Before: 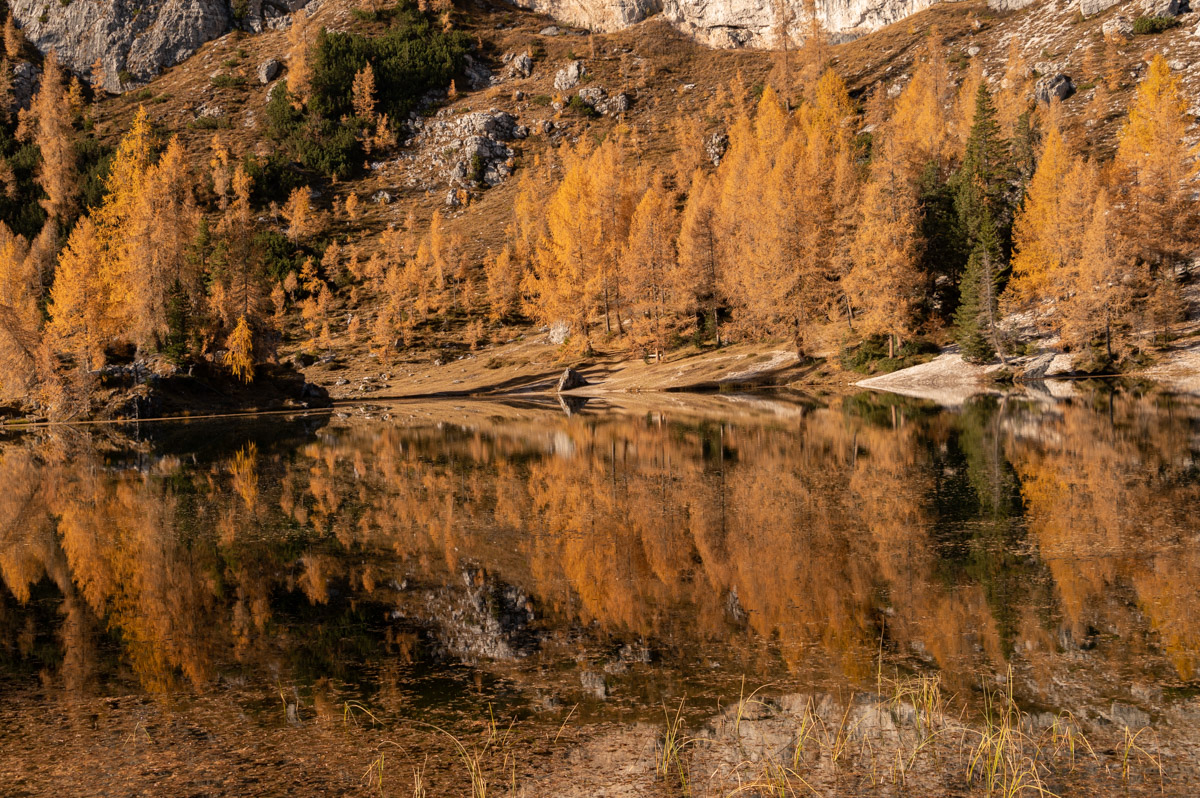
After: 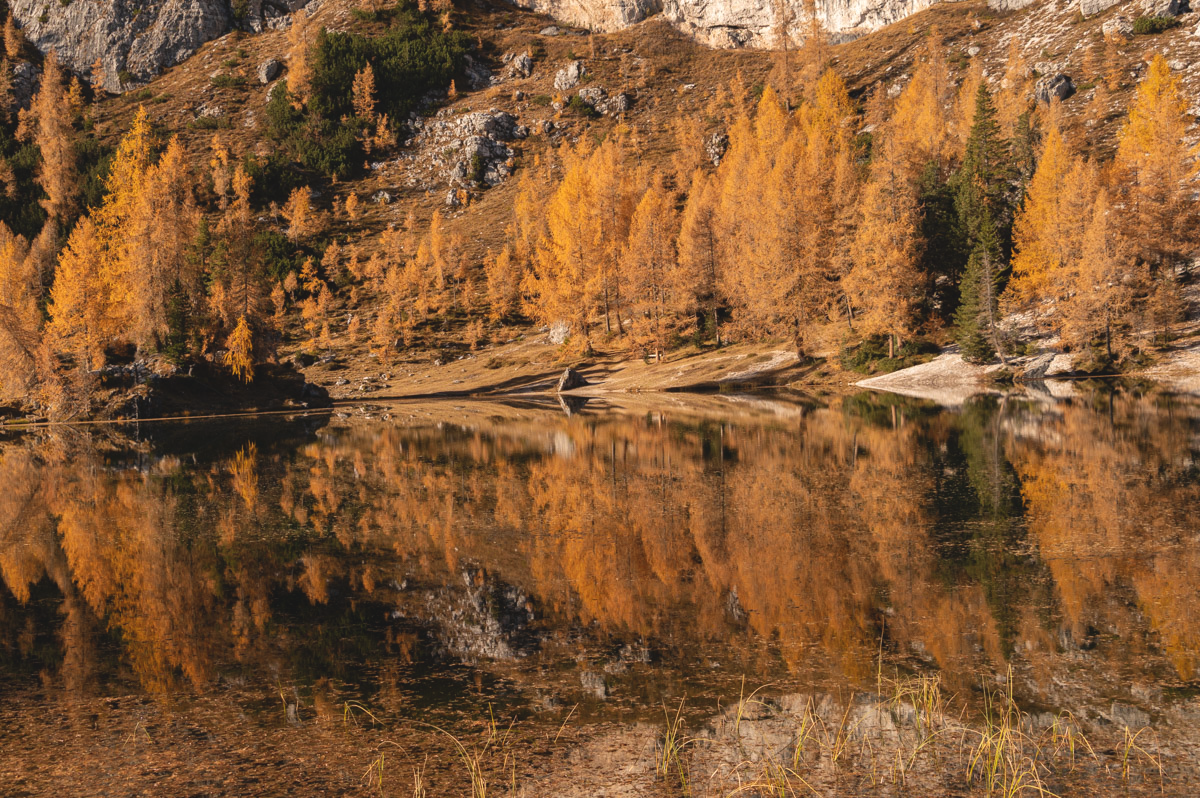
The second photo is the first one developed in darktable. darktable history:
exposure: black level correction -0.007, exposure 0.067 EV, compensate highlight preservation false
contrast brightness saturation: contrast -0.023, brightness -0.009, saturation 0.027
